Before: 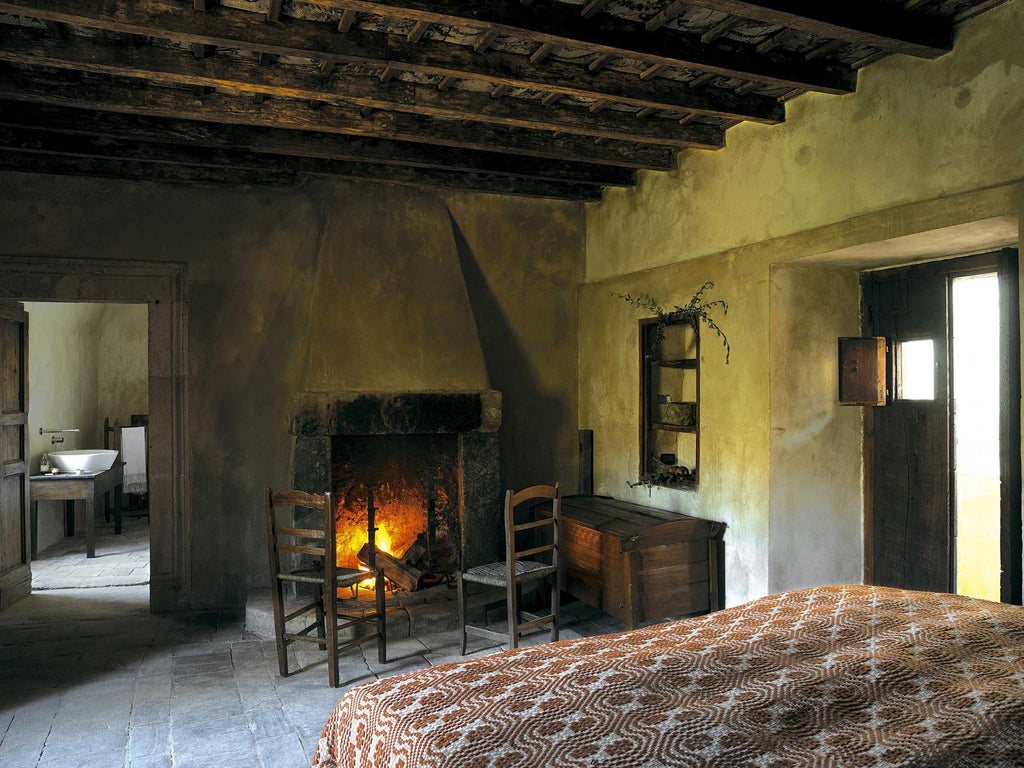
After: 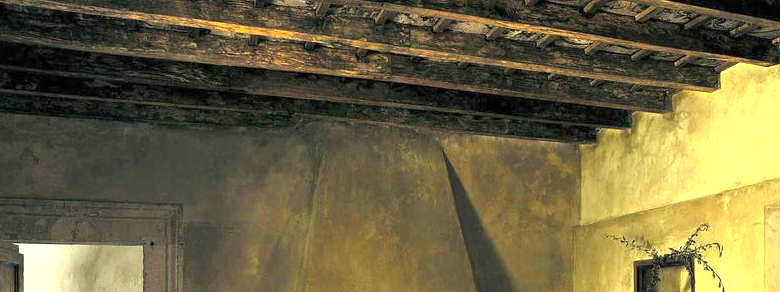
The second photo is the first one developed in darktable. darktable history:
exposure: black level correction 0, exposure 1.9 EV, compensate highlight preservation false
crop: left 0.579%, top 7.627%, right 23.167%, bottom 54.275%
